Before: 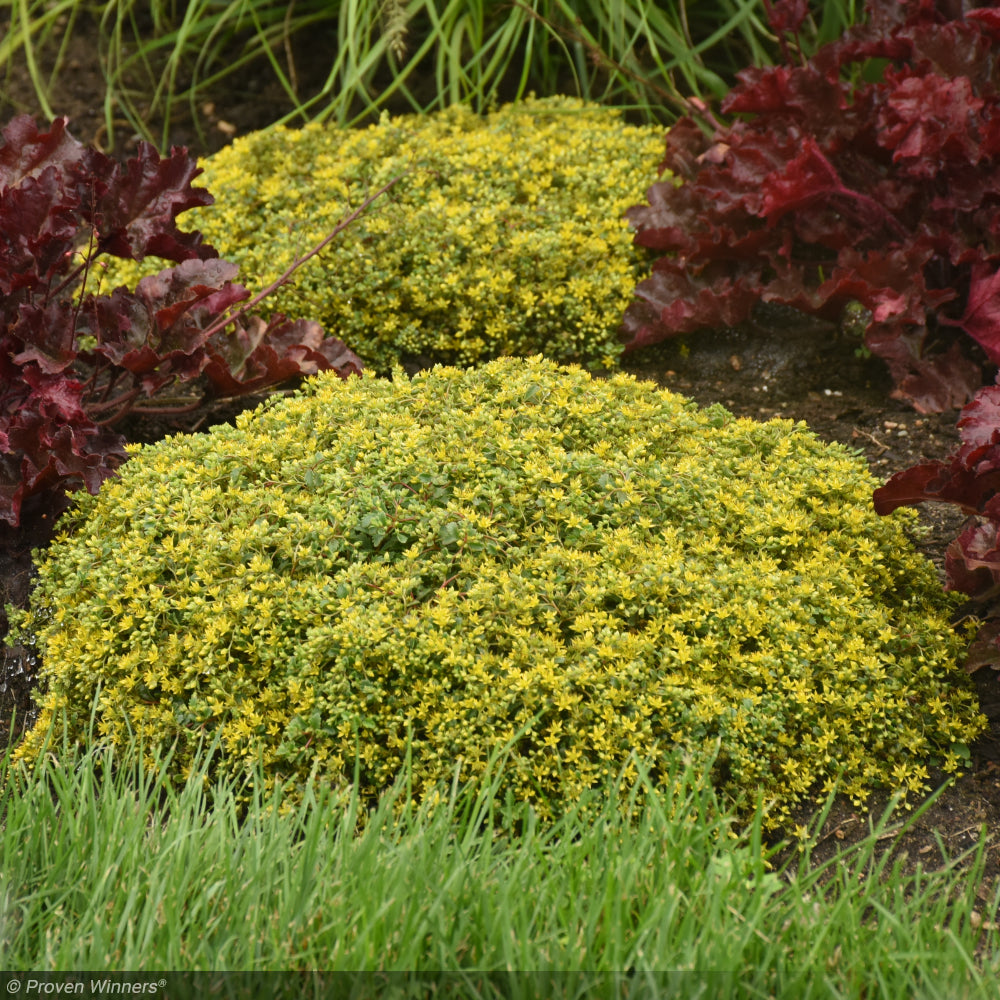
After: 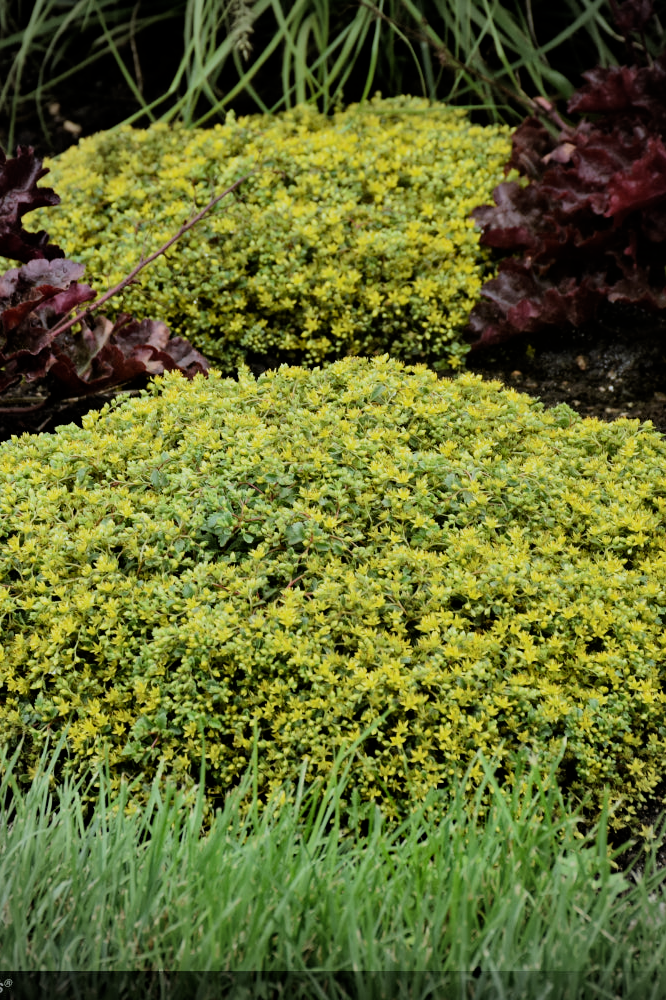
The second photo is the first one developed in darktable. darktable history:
haze removal: compatibility mode true, adaptive false
white balance: red 0.931, blue 1.11
filmic rgb: black relative exposure -5 EV, hardness 2.88, contrast 1.3
crop: left 15.419%, right 17.914%
vignetting: fall-off start 74.49%, fall-off radius 65.9%, brightness -0.628, saturation -0.68
